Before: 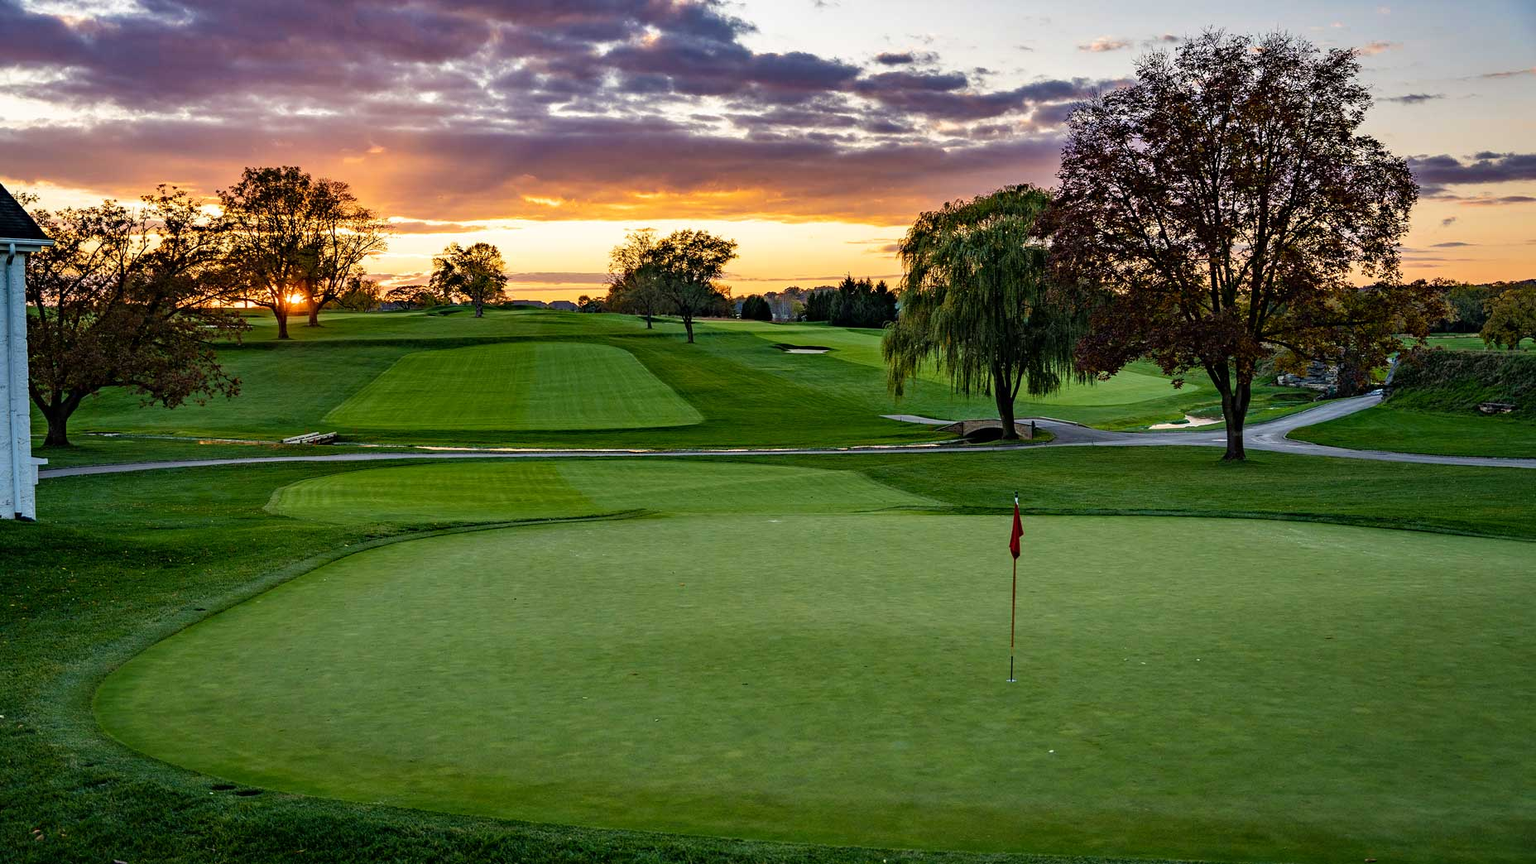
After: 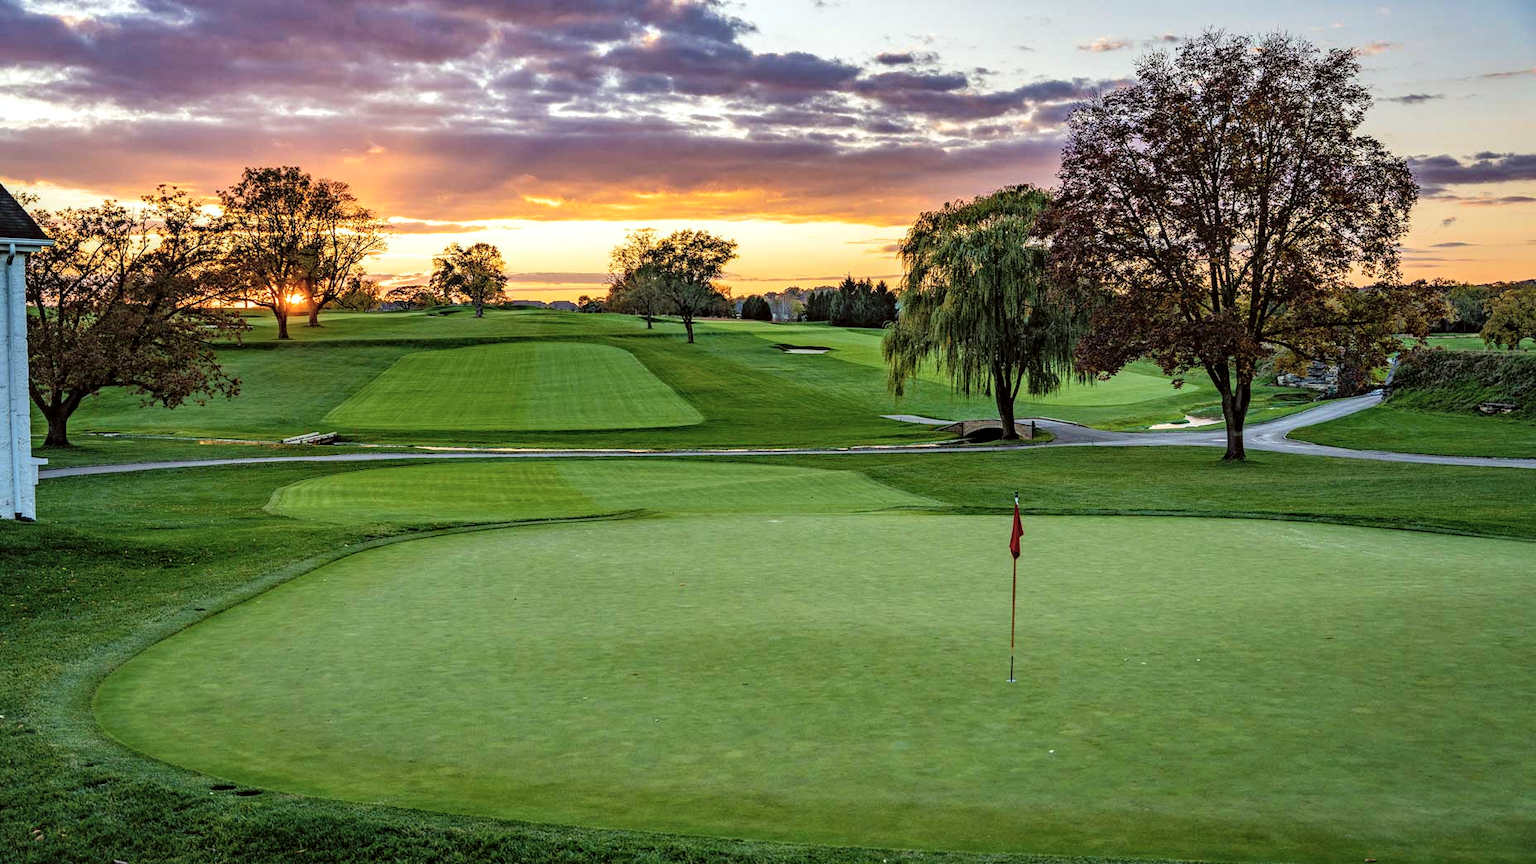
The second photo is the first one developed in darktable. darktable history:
local contrast: on, module defaults
shadows and highlights: shadows 20.28, highlights -19.43, shadows color adjustment 99.17%, highlights color adjustment 0.654%, soften with gaussian
contrast brightness saturation: brightness 0.153
color correction: highlights a* -2.86, highlights b* -2.08, shadows a* 1.96, shadows b* 2.71
